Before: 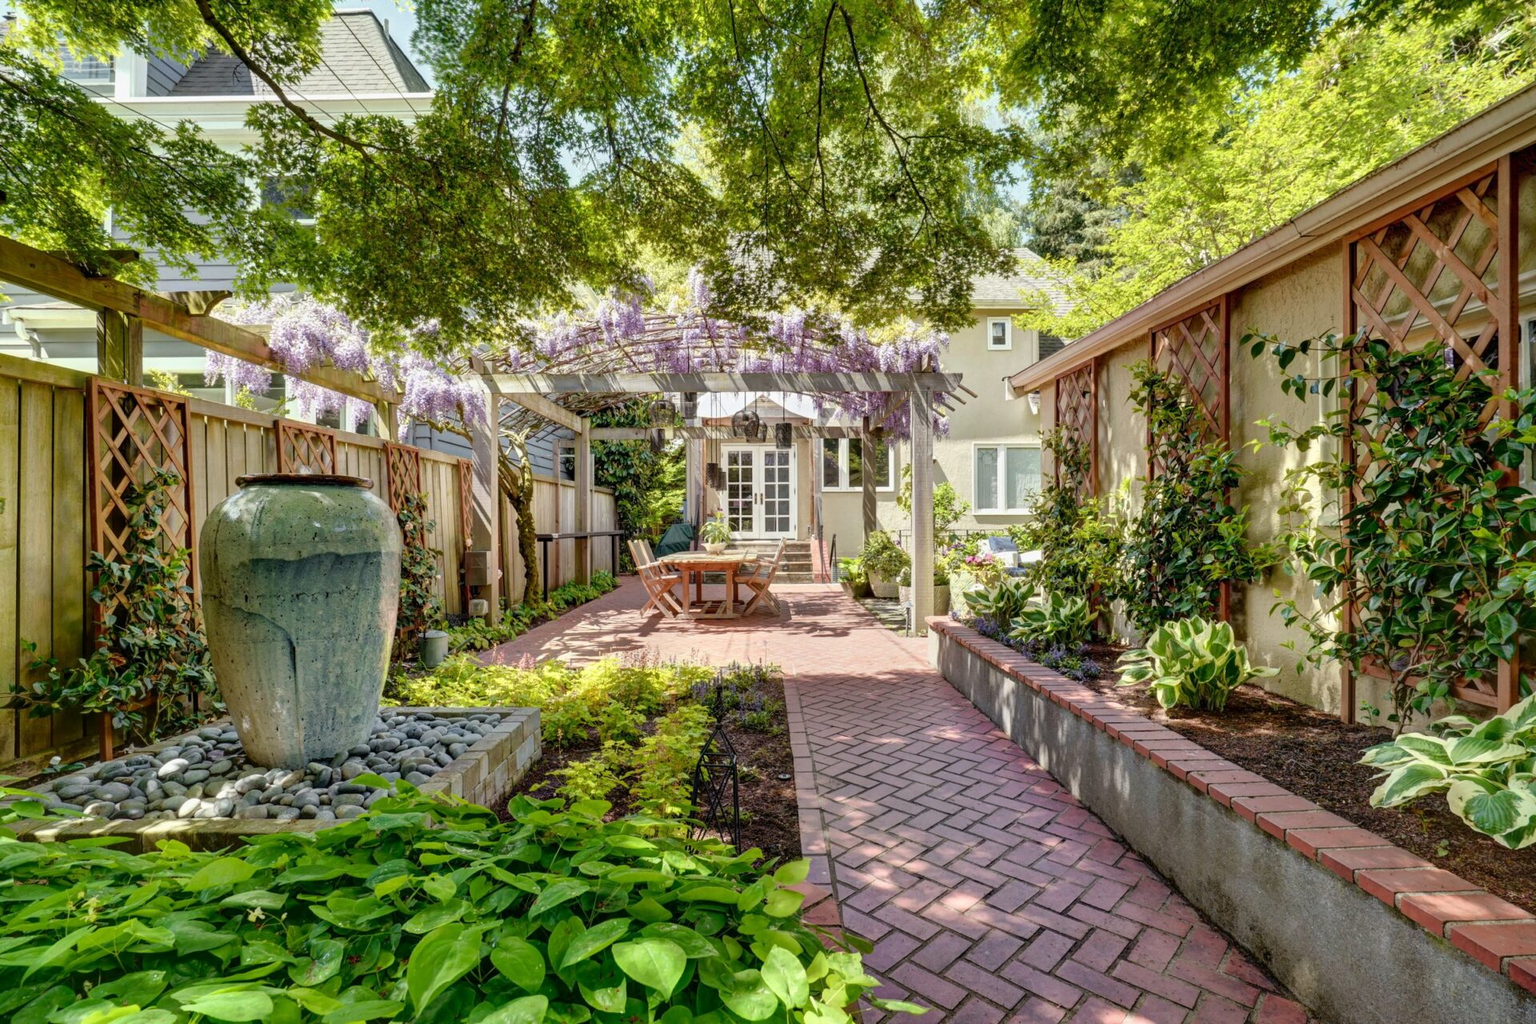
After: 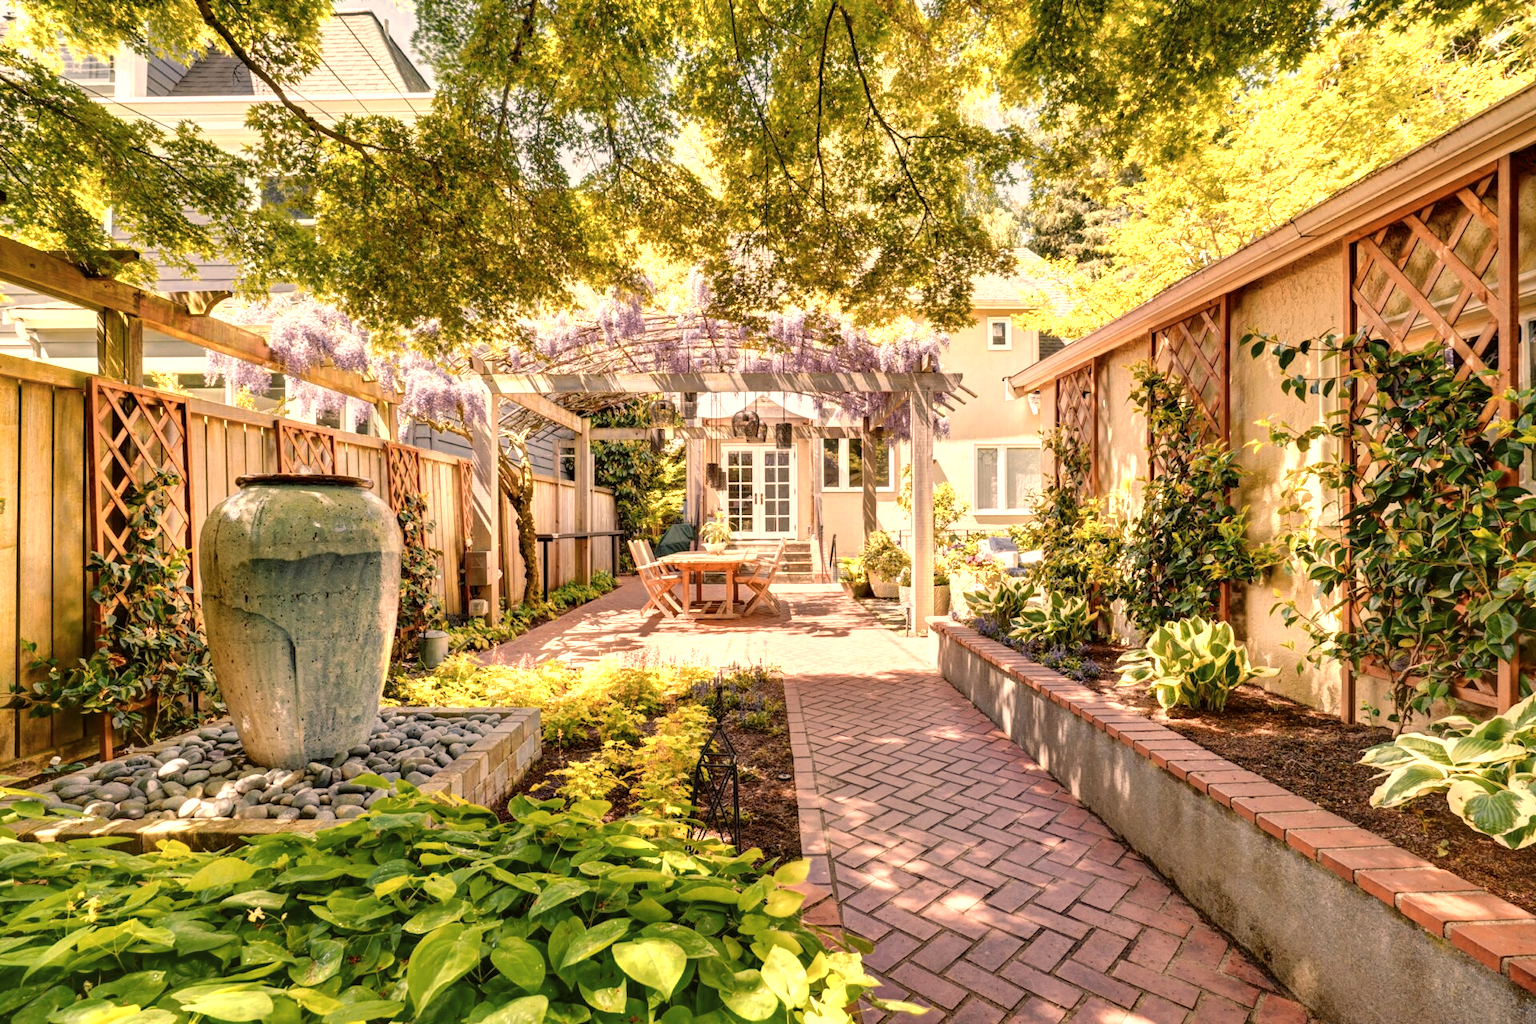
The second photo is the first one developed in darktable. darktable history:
color zones: curves: ch0 [(0.018, 0.548) (0.197, 0.654) (0.425, 0.447) (0.605, 0.658) (0.732, 0.579)]; ch1 [(0.105, 0.531) (0.224, 0.531) (0.386, 0.39) (0.618, 0.456) (0.732, 0.456) (0.956, 0.421)]; ch2 [(0.039, 0.583) (0.215, 0.465) (0.399, 0.544) (0.465, 0.548) (0.614, 0.447) (0.724, 0.43) (0.882, 0.623) (0.956, 0.632)]
color balance rgb: shadows lift › luminance -5%, shadows lift › chroma 1.1%, shadows lift › hue 219°, power › luminance 10%, power › chroma 2.83%, power › hue 60°, highlights gain › chroma 4.52%, highlights gain › hue 33.33°, saturation formula JzAzBz (2021)
